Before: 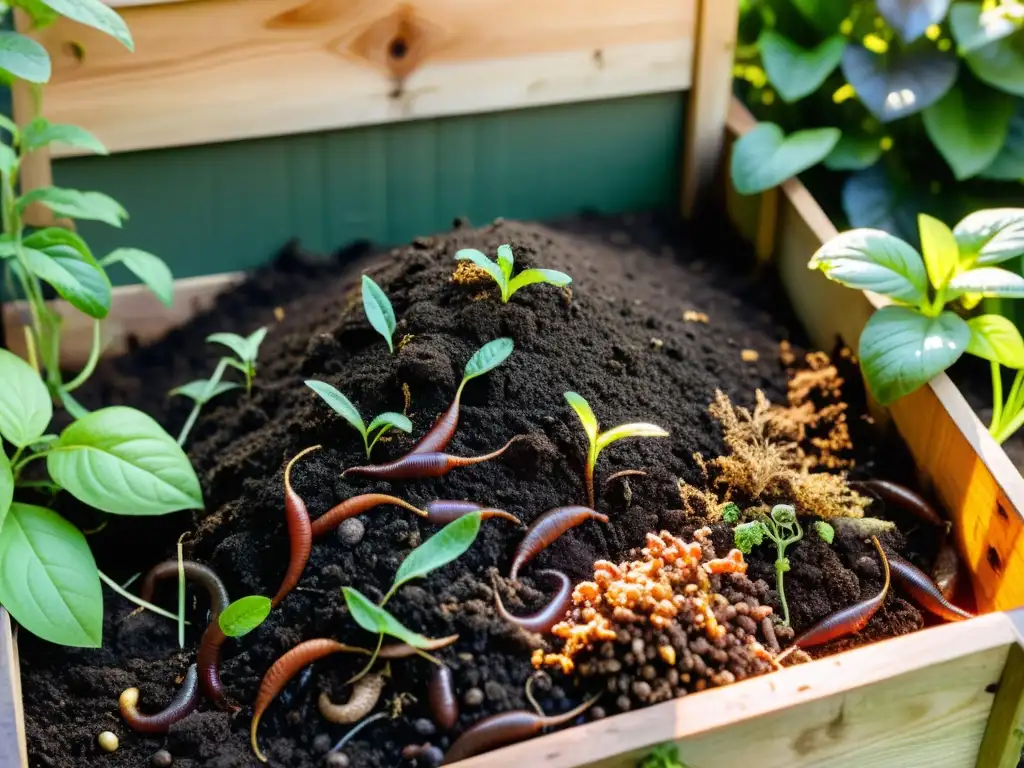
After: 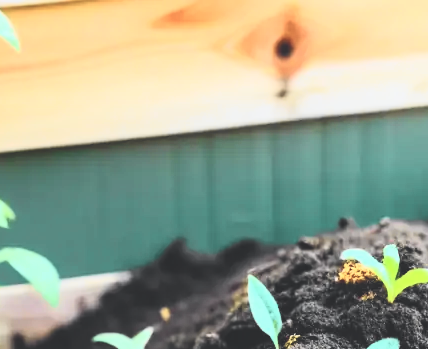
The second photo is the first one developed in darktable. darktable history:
contrast brightness saturation: contrast 0.439, brightness 0.546, saturation -0.203
exposure: black level correction -0.015, exposure -0.133 EV, compensate highlight preservation false
tone curve: curves: ch0 [(0, 0) (0.071, 0.047) (0.266, 0.26) (0.491, 0.552) (0.753, 0.818) (1, 0.983)]; ch1 [(0, 0) (0.346, 0.307) (0.408, 0.369) (0.463, 0.443) (0.482, 0.493) (0.502, 0.5) (0.517, 0.518) (0.546, 0.576) (0.588, 0.643) (0.651, 0.709) (1, 1)]; ch2 [(0, 0) (0.346, 0.34) (0.434, 0.46) (0.485, 0.494) (0.5, 0.494) (0.517, 0.503) (0.535, 0.545) (0.583, 0.634) (0.625, 0.686) (1, 1)], color space Lab, independent channels, preserve colors none
crop and rotate: left 11.155%, top 0.082%, right 46.969%, bottom 54.376%
